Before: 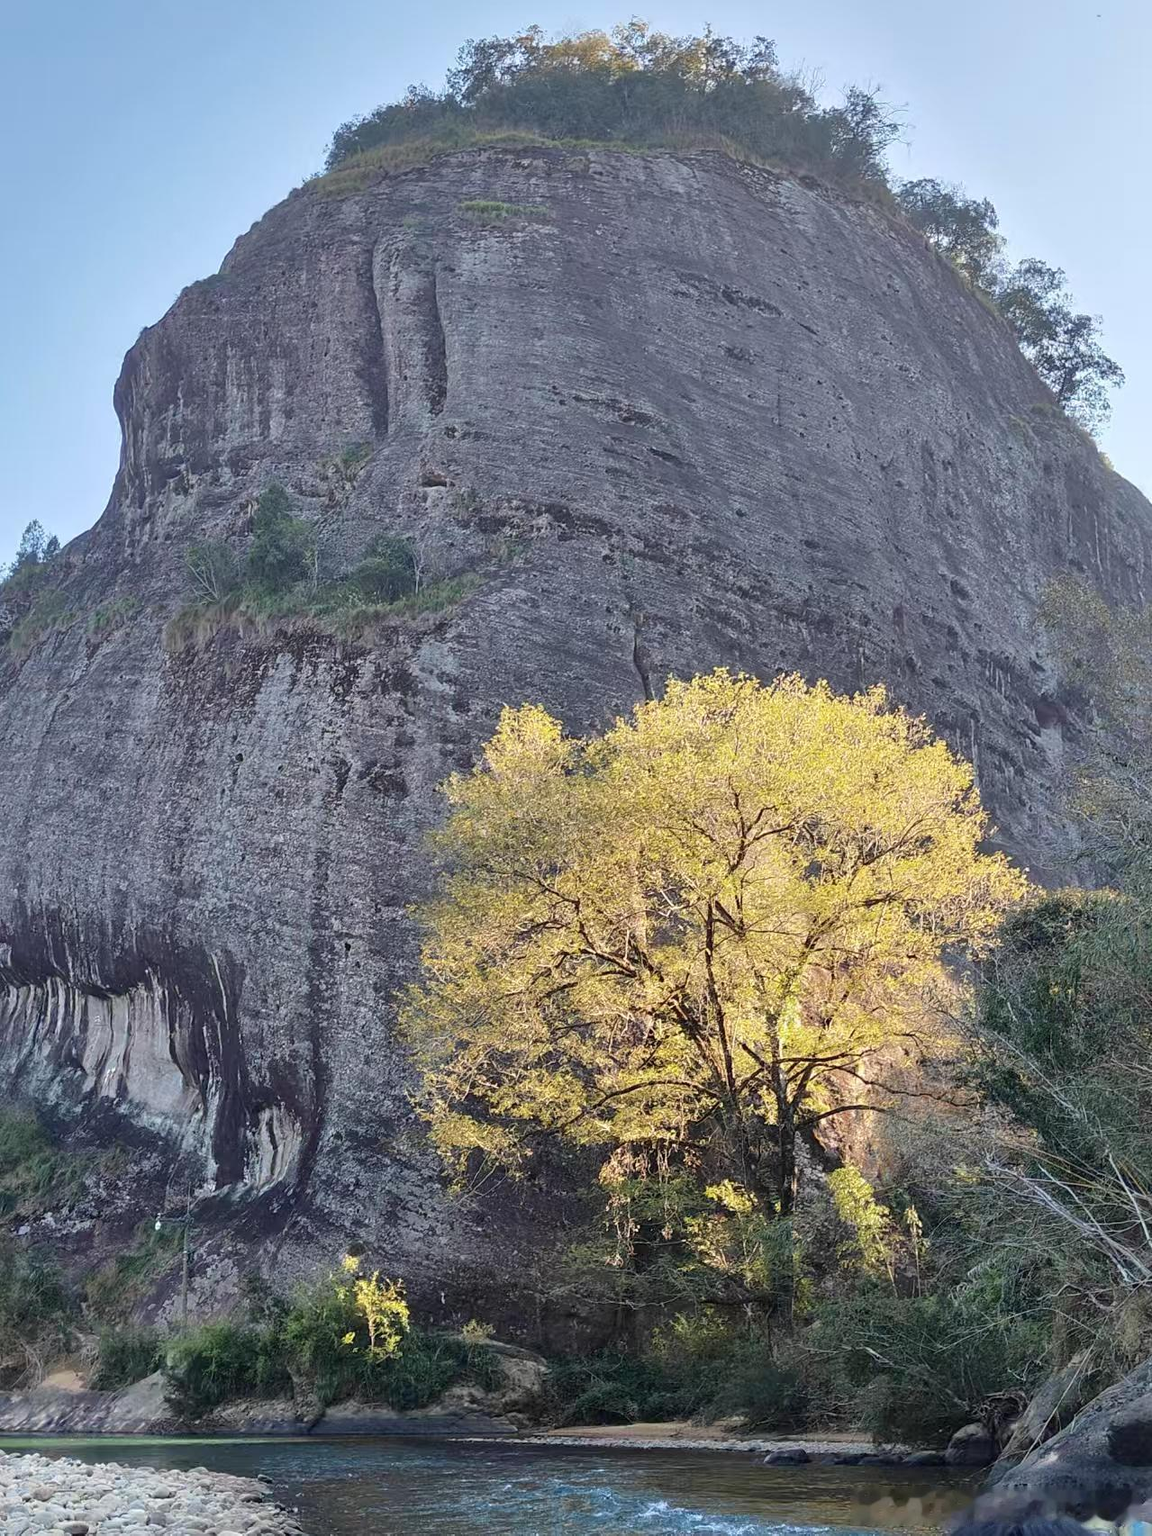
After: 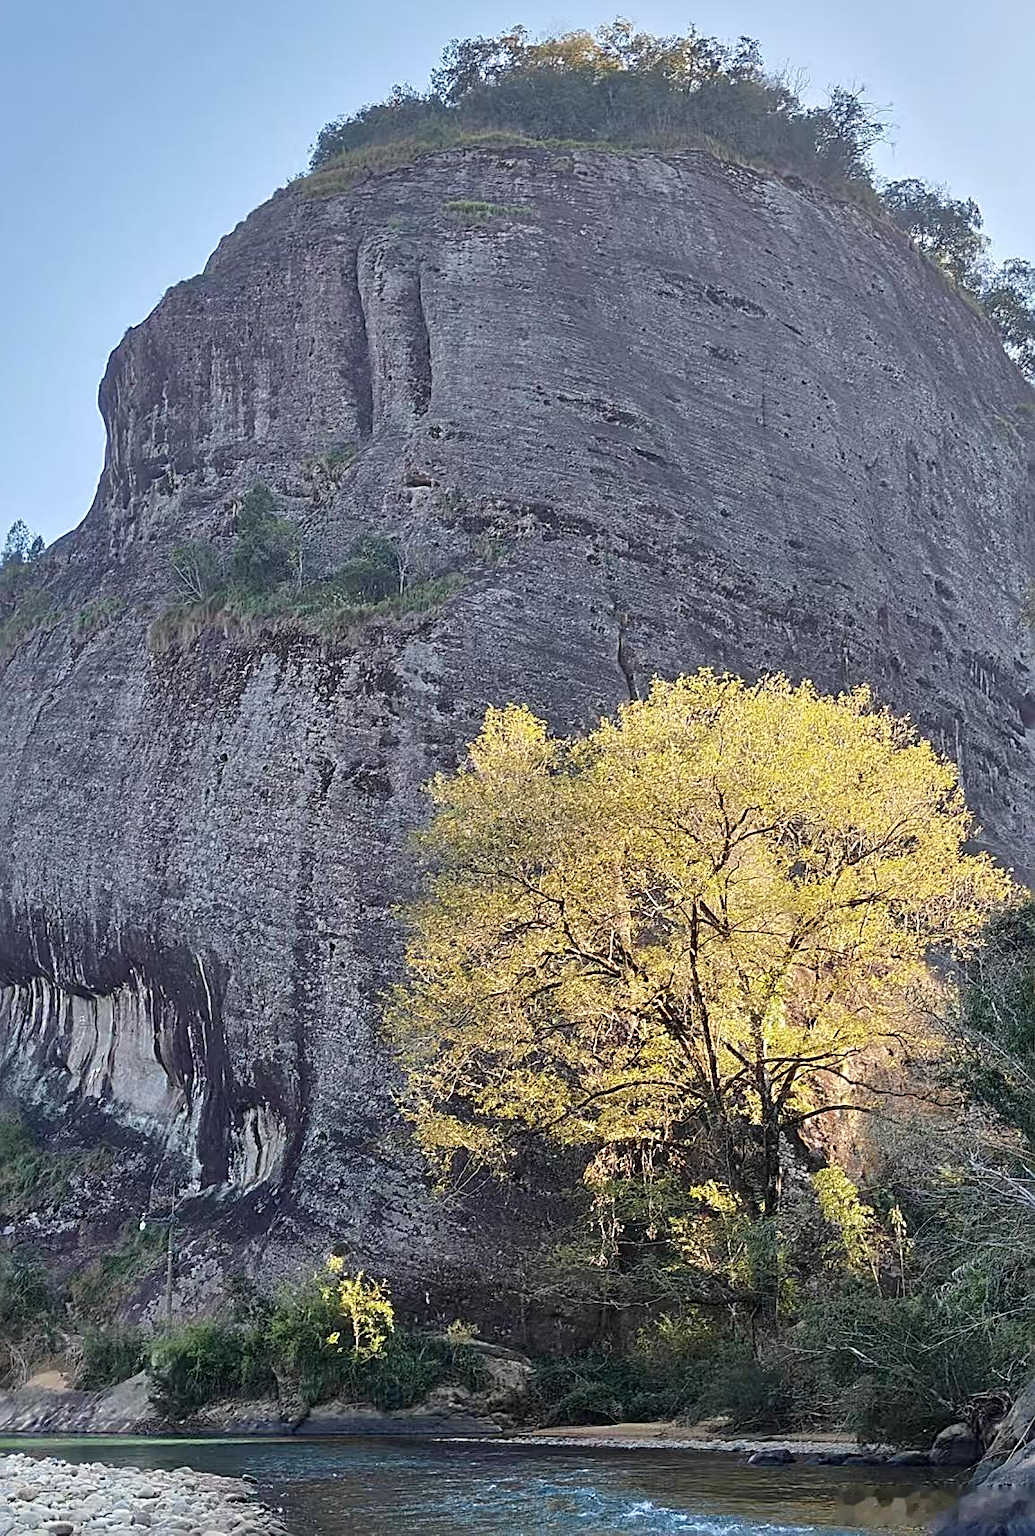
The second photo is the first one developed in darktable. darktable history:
sharpen: radius 2.543, amount 0.632
crop and rotate: left 1.361%, right 8.723%
